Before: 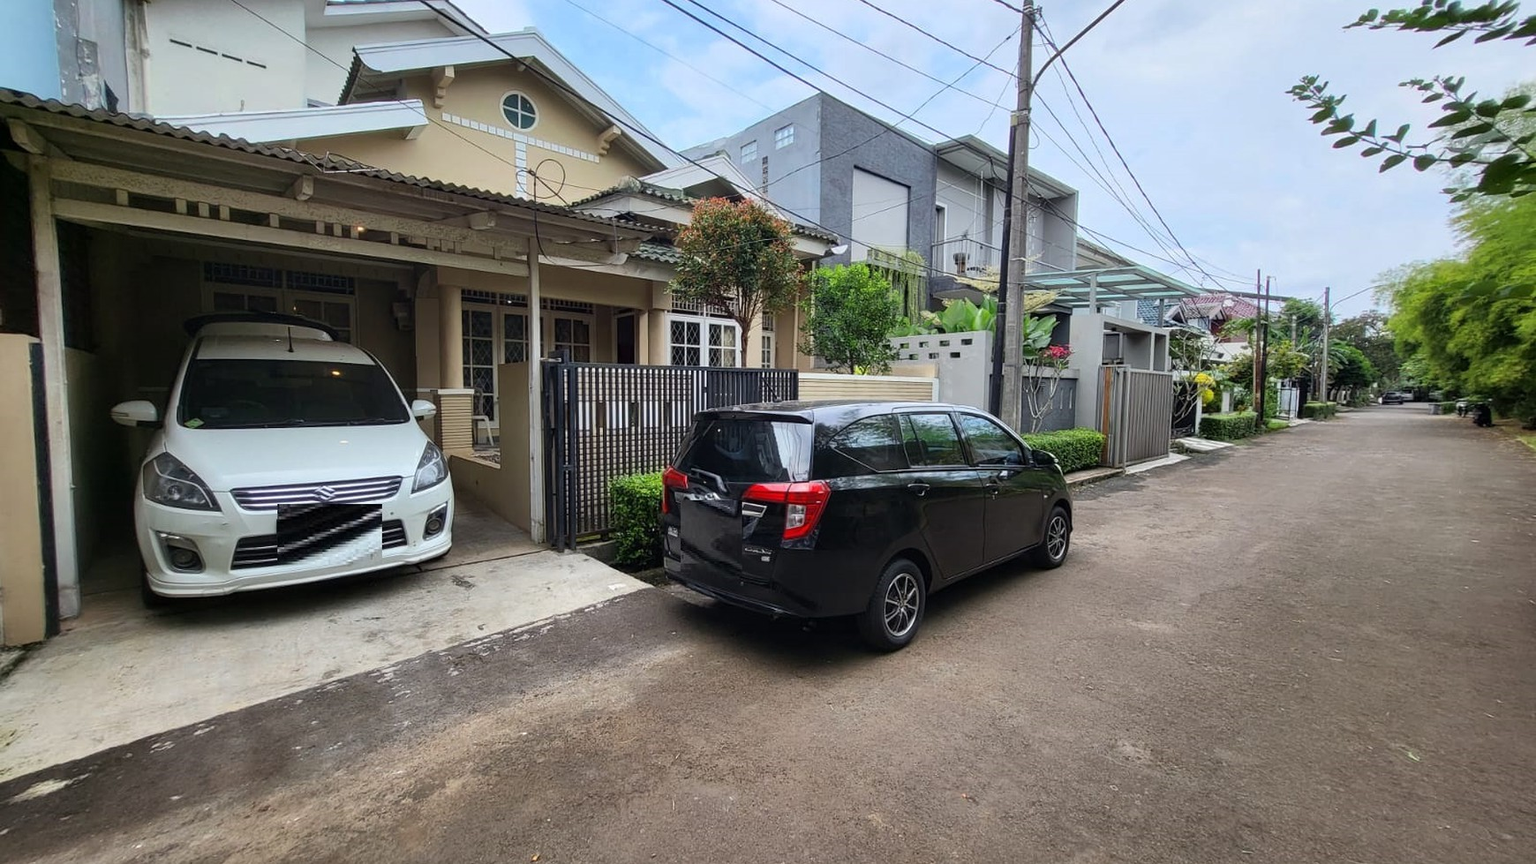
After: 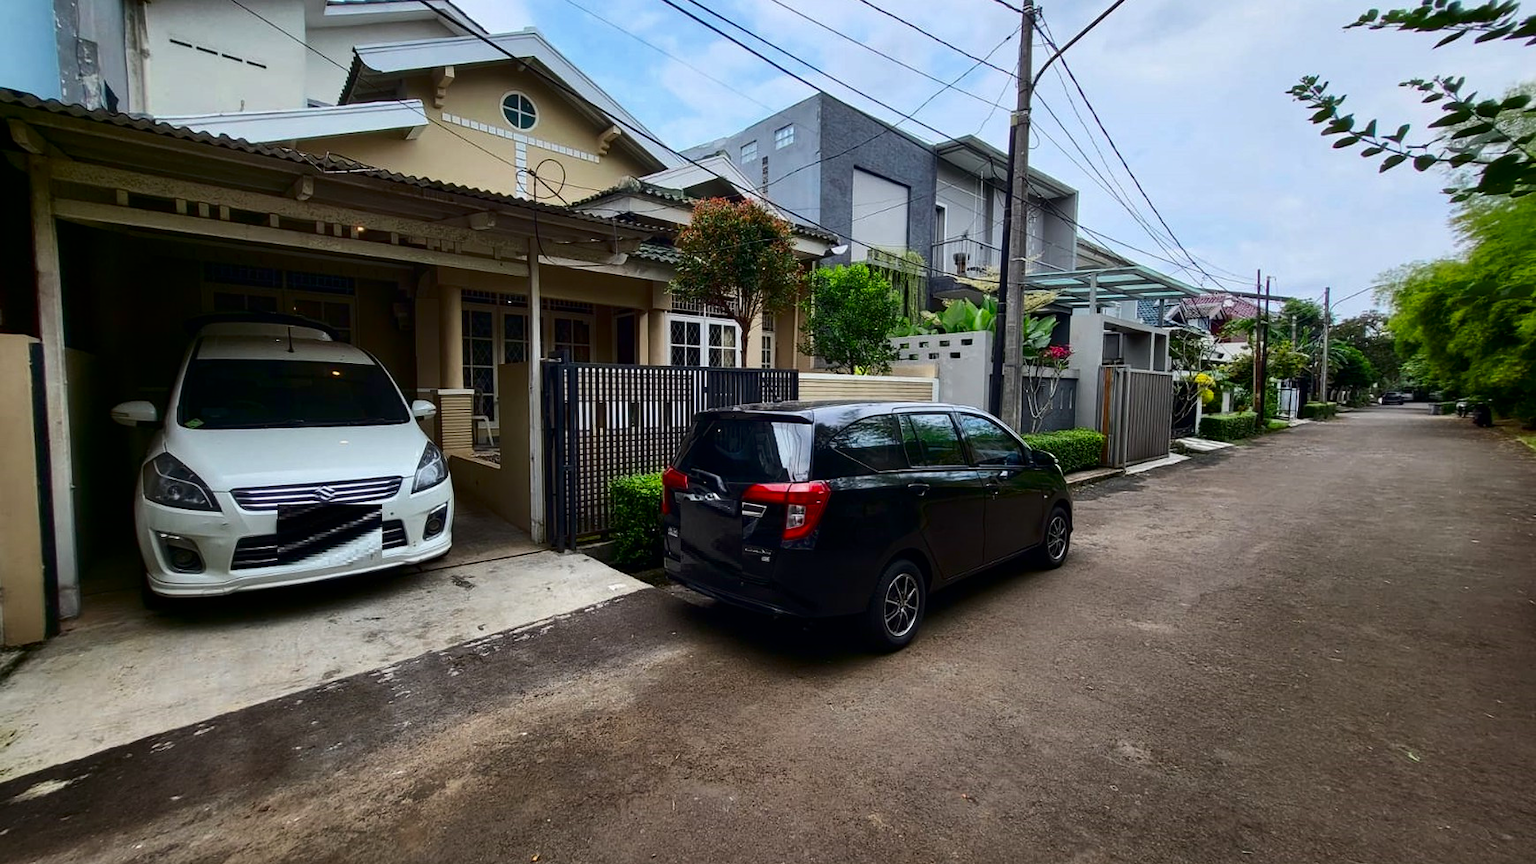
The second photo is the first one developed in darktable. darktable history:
contrast brightness saturation: contrast 0.129, brightness -0.231, saturation 0.145
